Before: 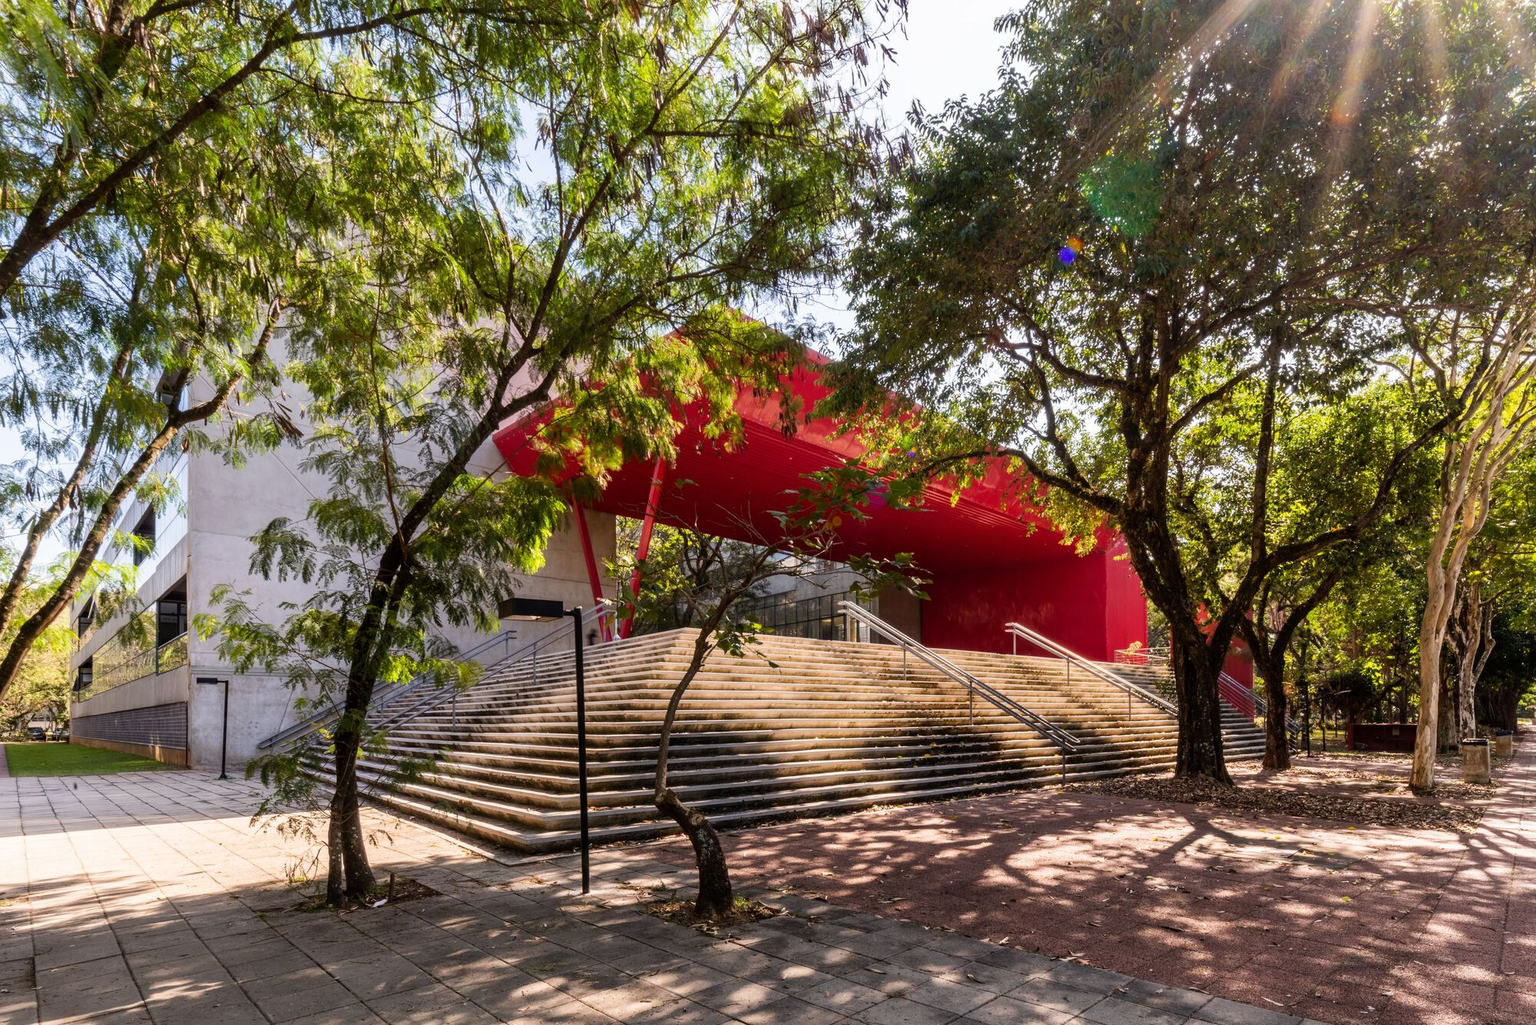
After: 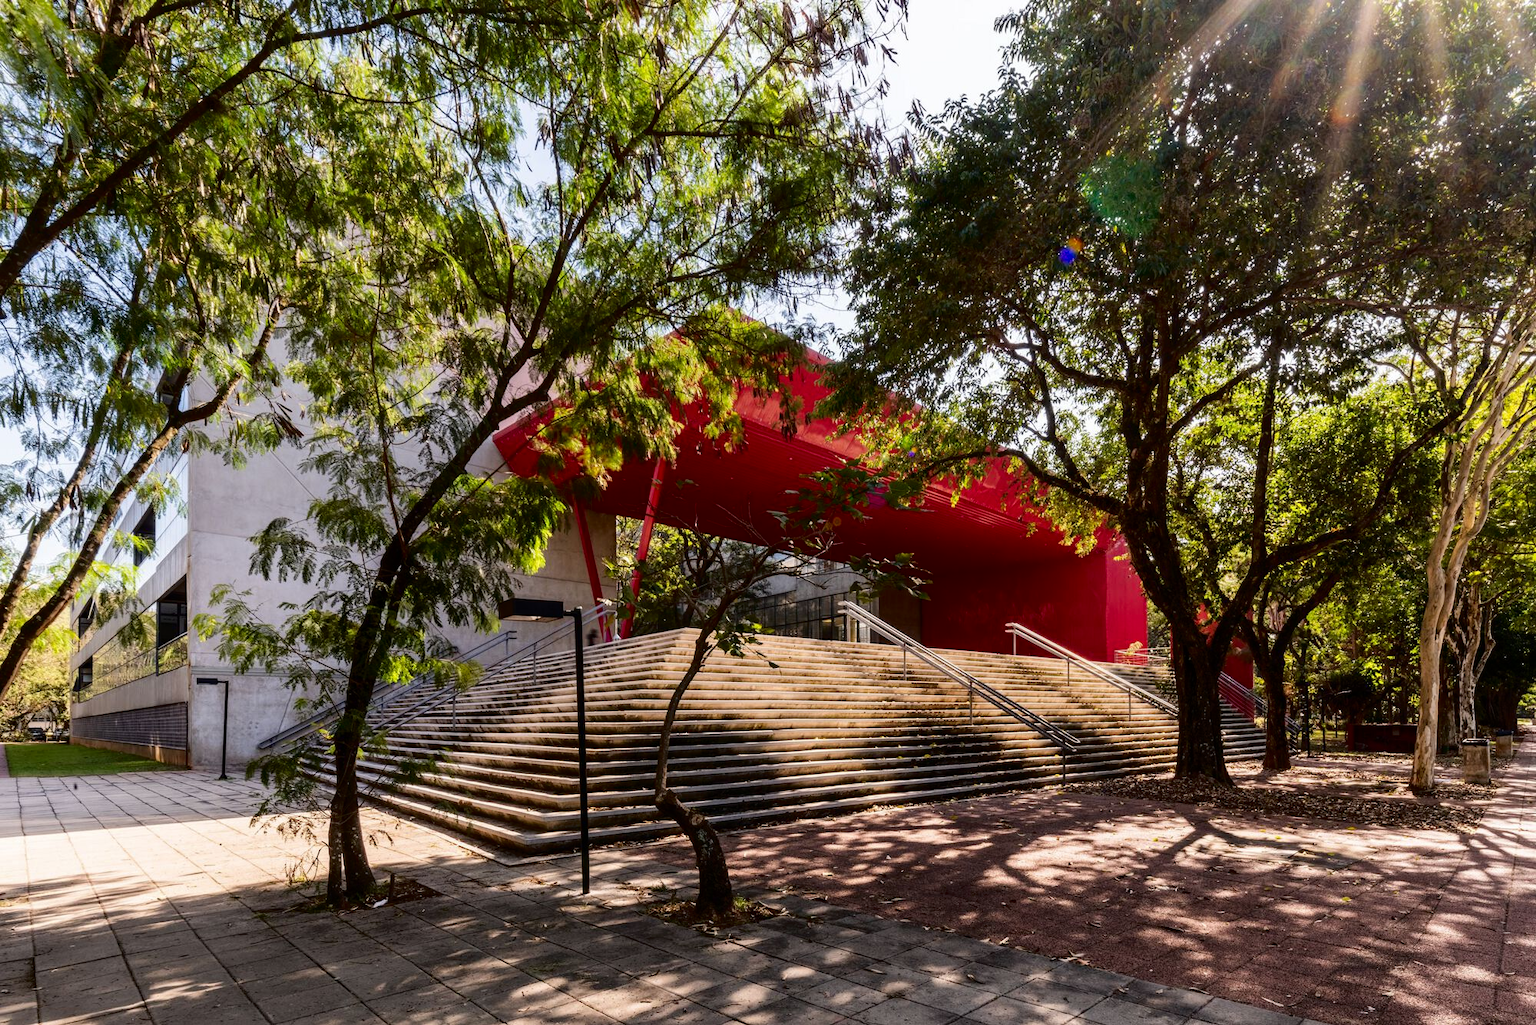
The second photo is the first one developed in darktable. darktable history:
tone curve: curves: ch0 [(0, 0) (0.003, 0.001) (0.011, 0.004) (0.025, 0.011) (0.044, 0.021) (0.069, 0.028) (0.1, 0.036) (0.136, 0.051) (0.177, 0.085) (0.224, 0.127) (0.277, 0.193) (0.335, 0.266) (0.399, 0.338) (0.468, 0.419) (0.543, 0.504) (0.623, 0.593) (0.709, 0.689) (0.801, 0.784) (0.898, 0.888) (1, 1)], color space Lab, independent channels, preserve colors none
